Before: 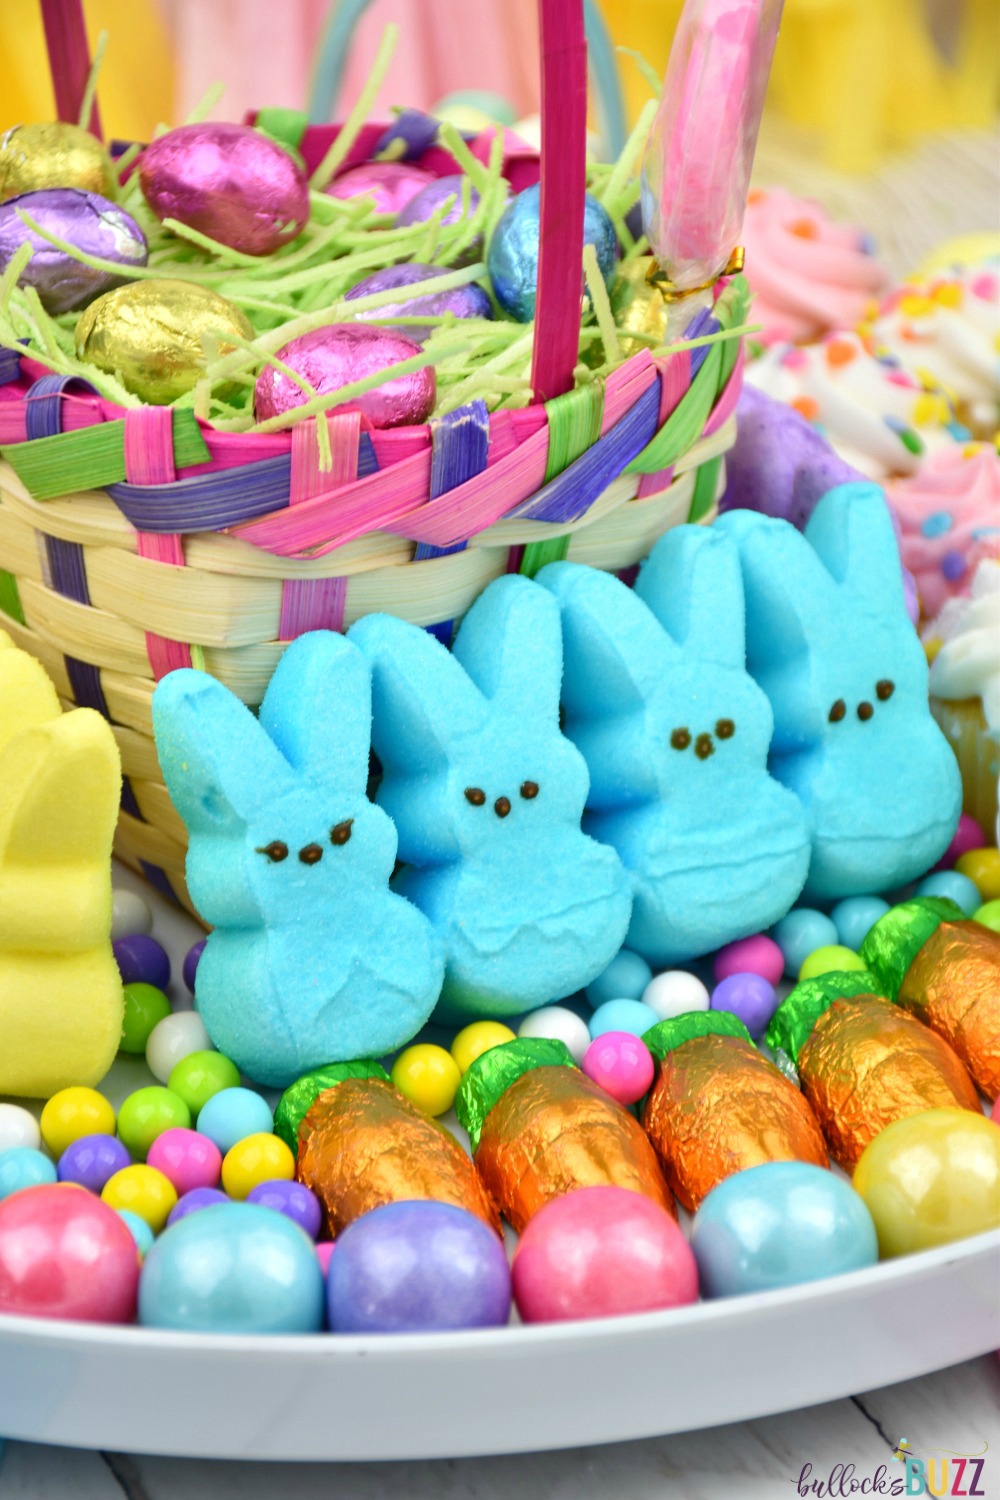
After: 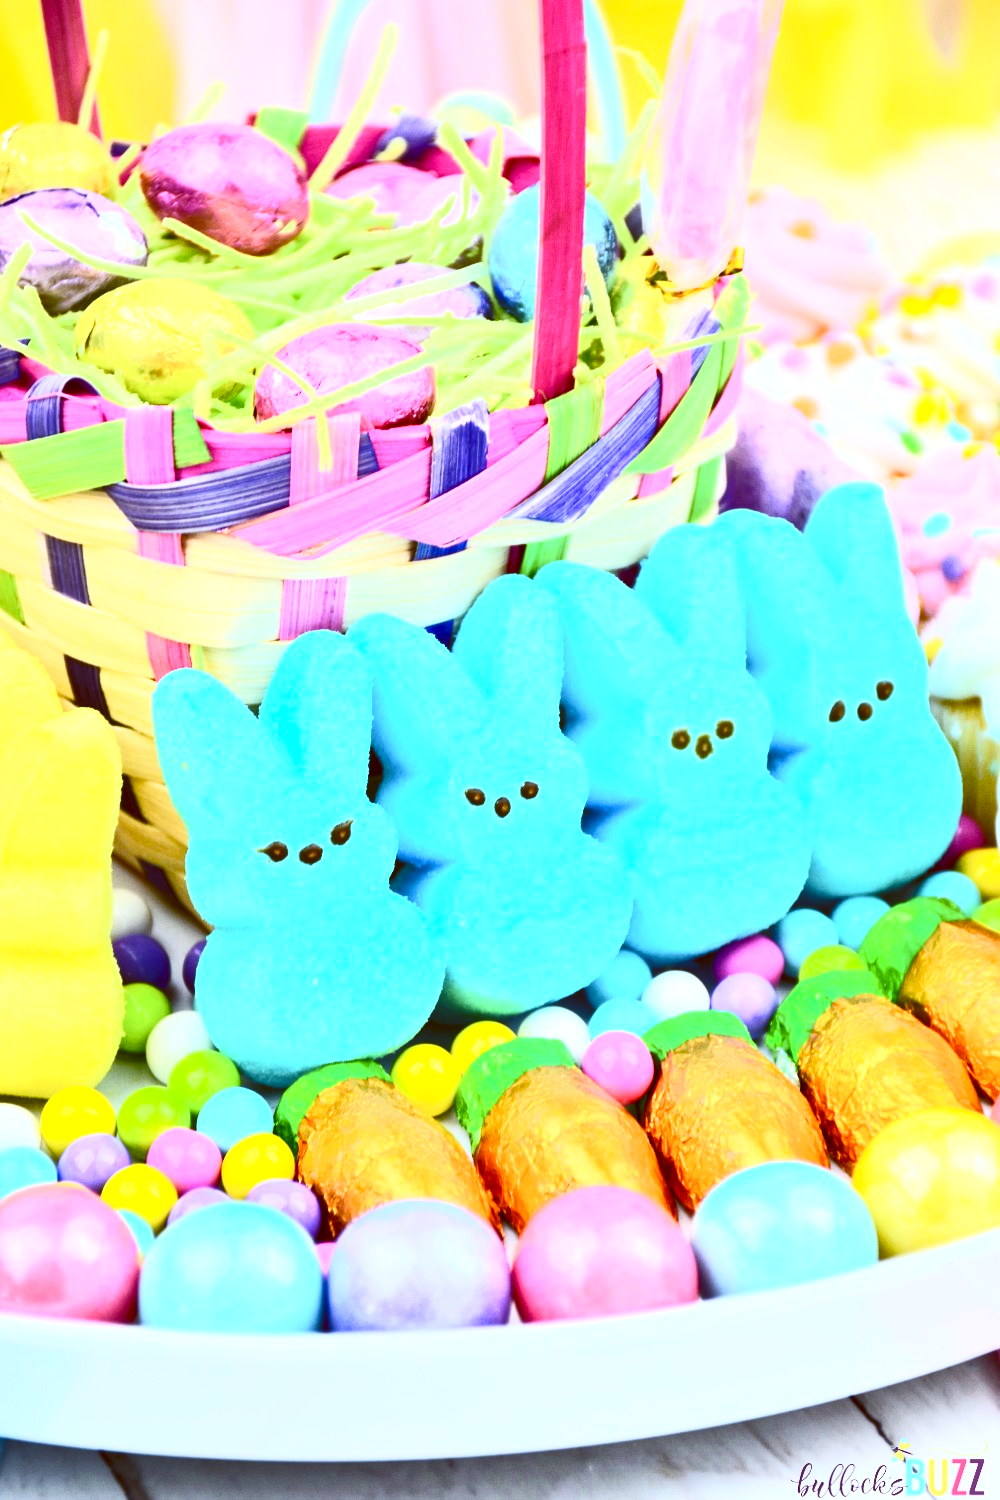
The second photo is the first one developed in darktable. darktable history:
white balance: red 0.983, blue 1.036
exposure: black level correction 0.001, exposure 0.5 EV, compensate exposure bias true, compensate highlight preservation false
contrast brightness saturation: contrast 0.62, brightness 0.34, saturation 0.14
color balance: lift [1, 1.015, 1.004, 0.985], gamma [1, 0.958, 0.971, 1.042], gain [1, 0.956, 0.977, 1.044]
